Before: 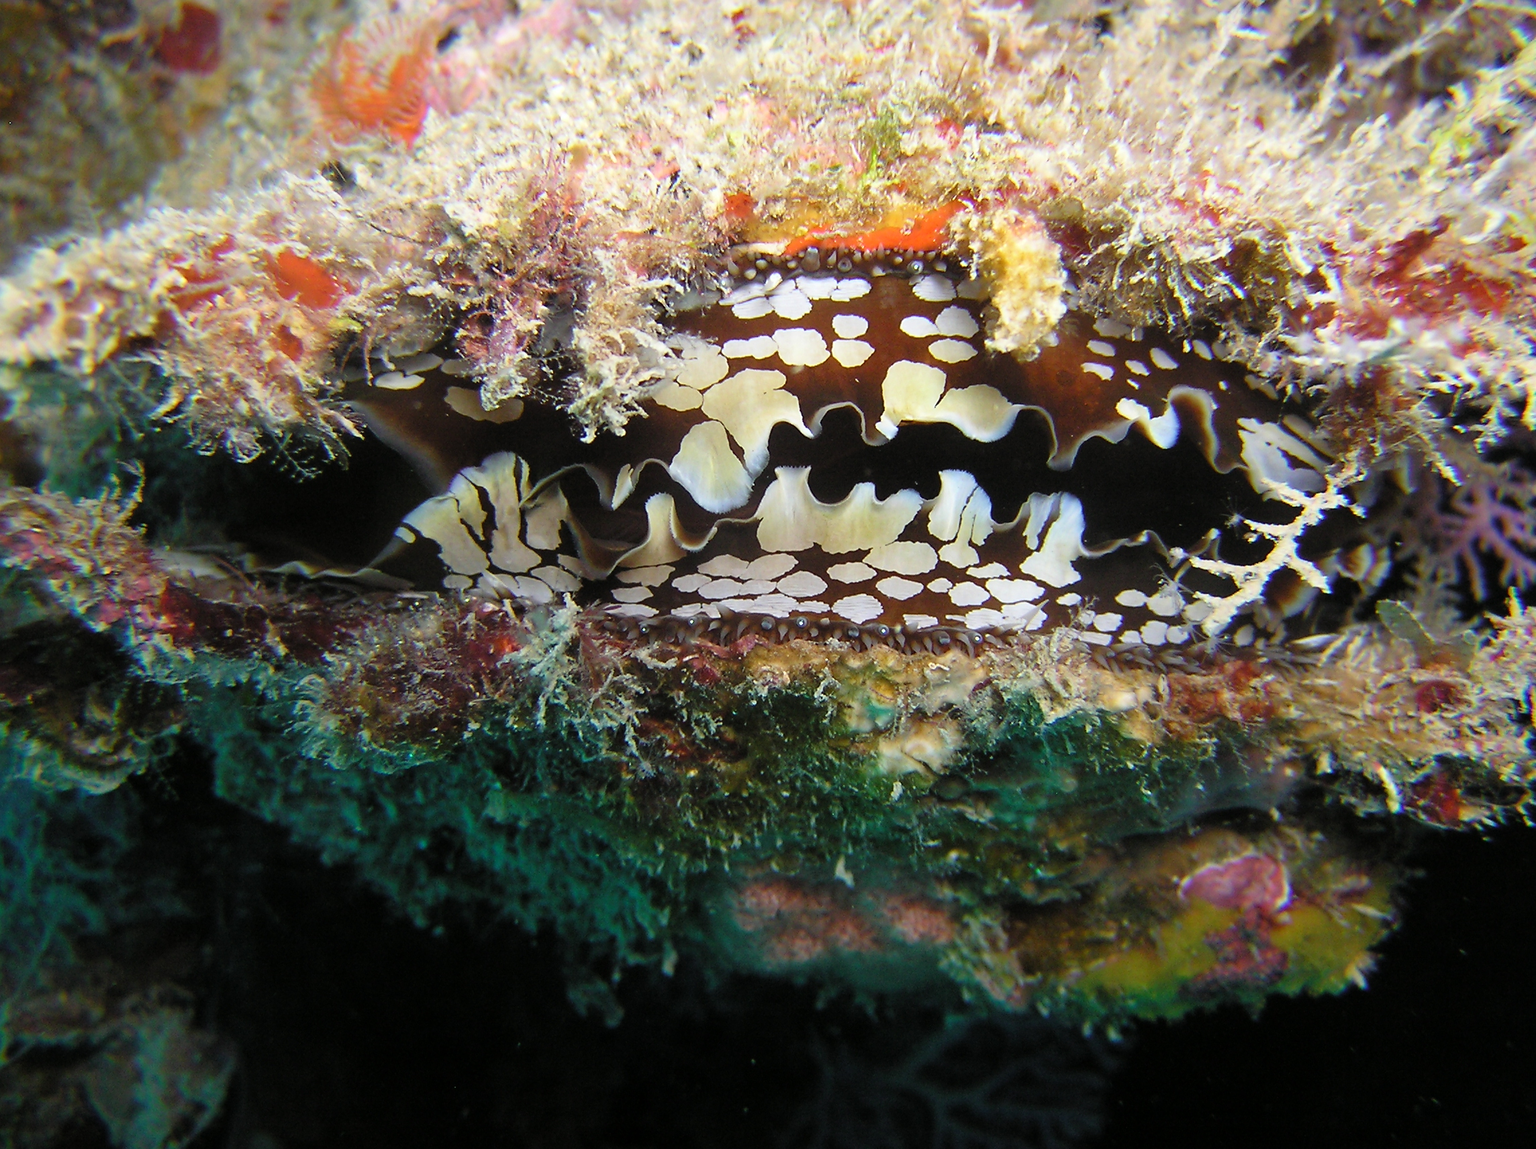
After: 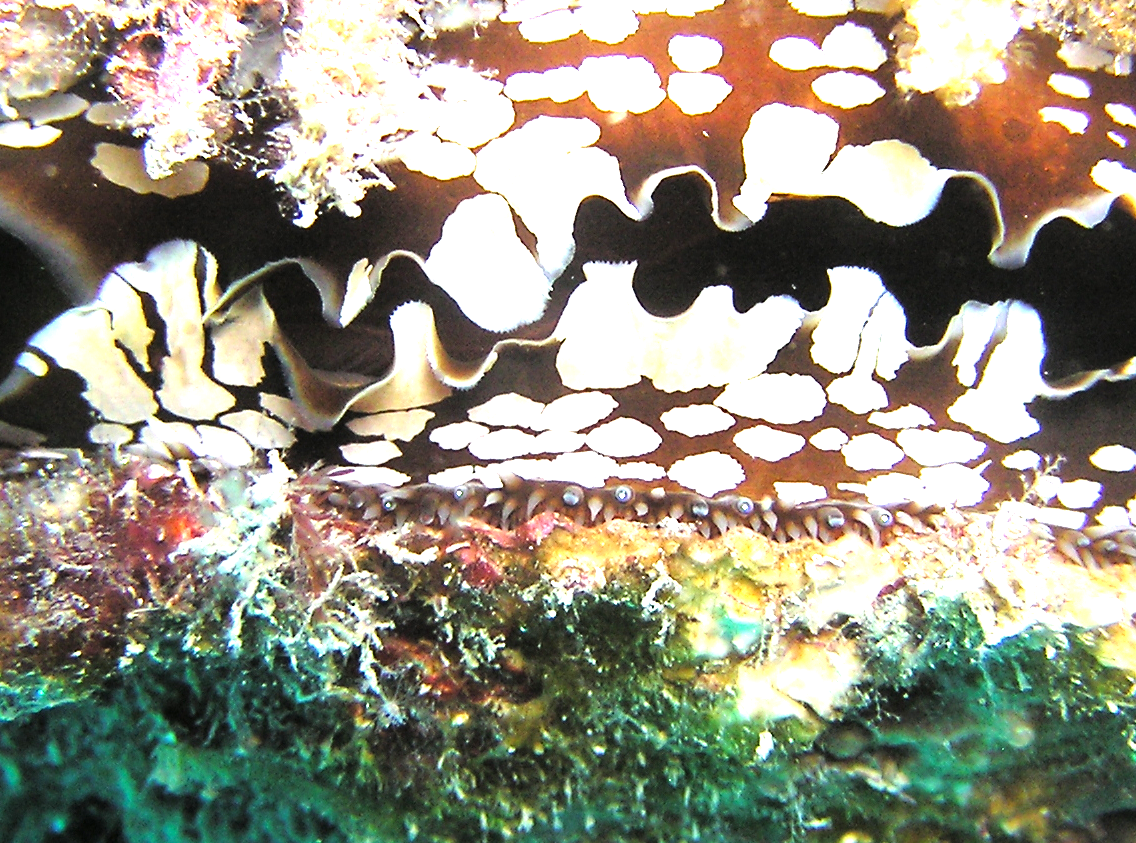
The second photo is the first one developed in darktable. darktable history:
tone equalizer: -8 EV -0.717 EV, -7 EV -0.667 EV, -6 EV -0.611 EV, -5 EV -0.394 EV, -3 EV 0.385 EV, -2 EV 0.6 EV, -1 EV 0.684 EV, +0 EV 0.754 EV
exposure: black level correction 0, exposure 1.288 EV, compensate highlight preservation false
crop: left 24.963%, top 25.323%, right 25.348%, bottom 25.422%
